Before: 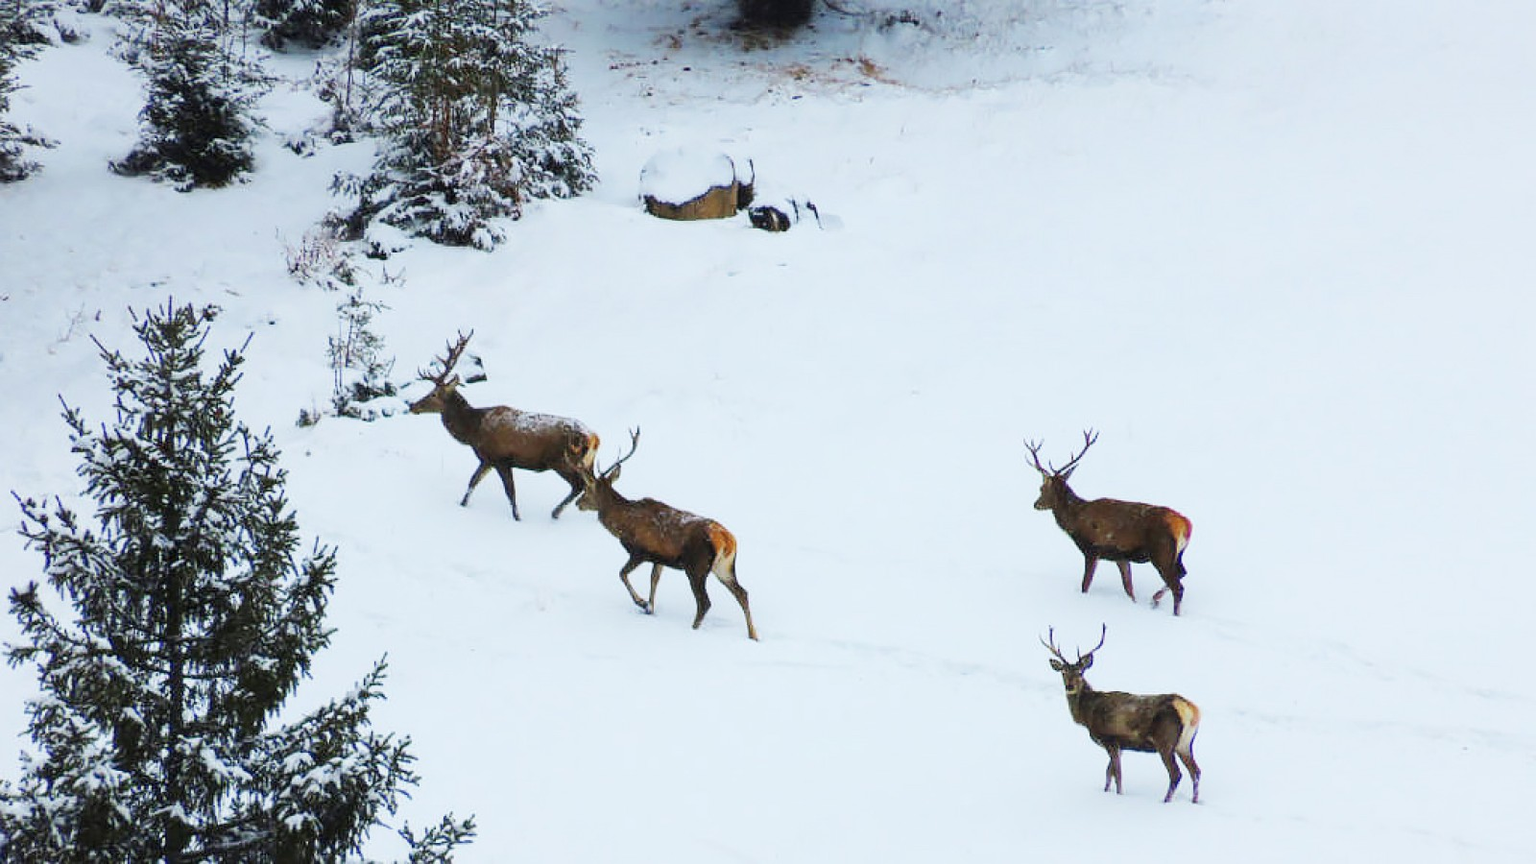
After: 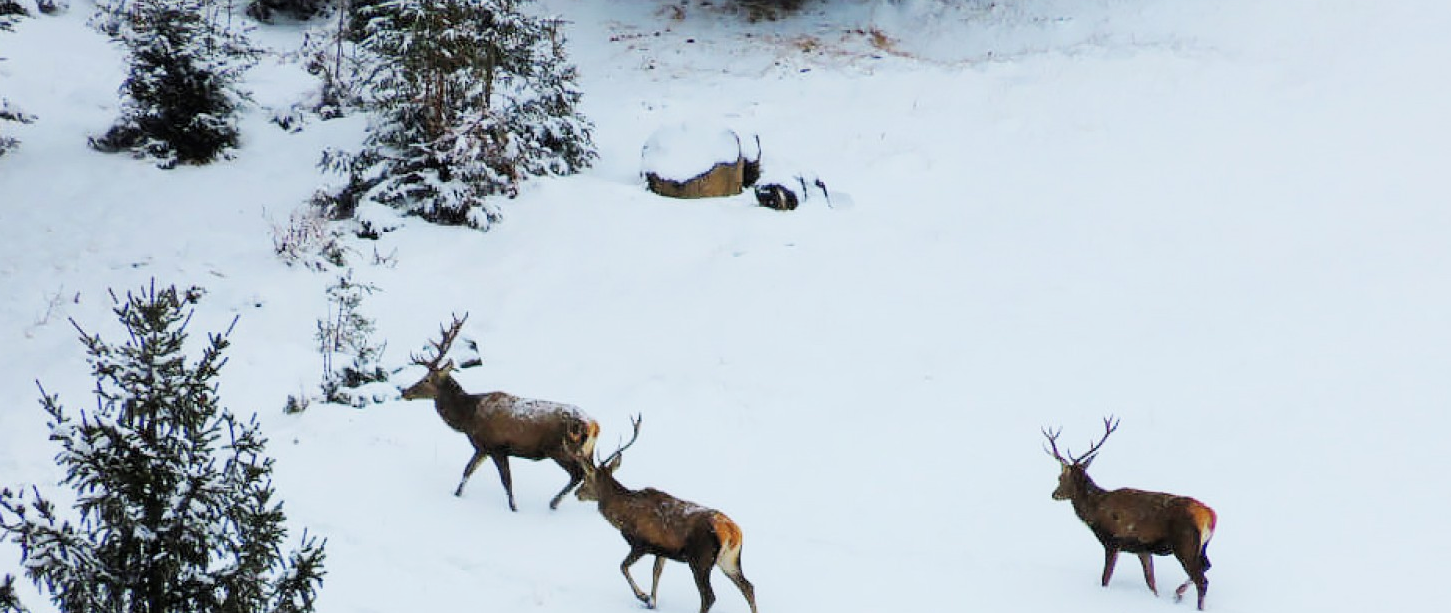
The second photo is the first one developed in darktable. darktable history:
crop: left 1.568%, top 3.46%, right 7.71%, bottom 28.414%
filmic rgb: middle gray luminance 18.29%, black relative exposure -11.42 EV, white relative exposure 2.61 EV, target black luminance 0%, hardness 8.35, latitude 98.87%, contrast 1.08, shadows ↔ highlights balance 0.423%, color science v6 (2022), iterations of high-quality reconstruction 0
